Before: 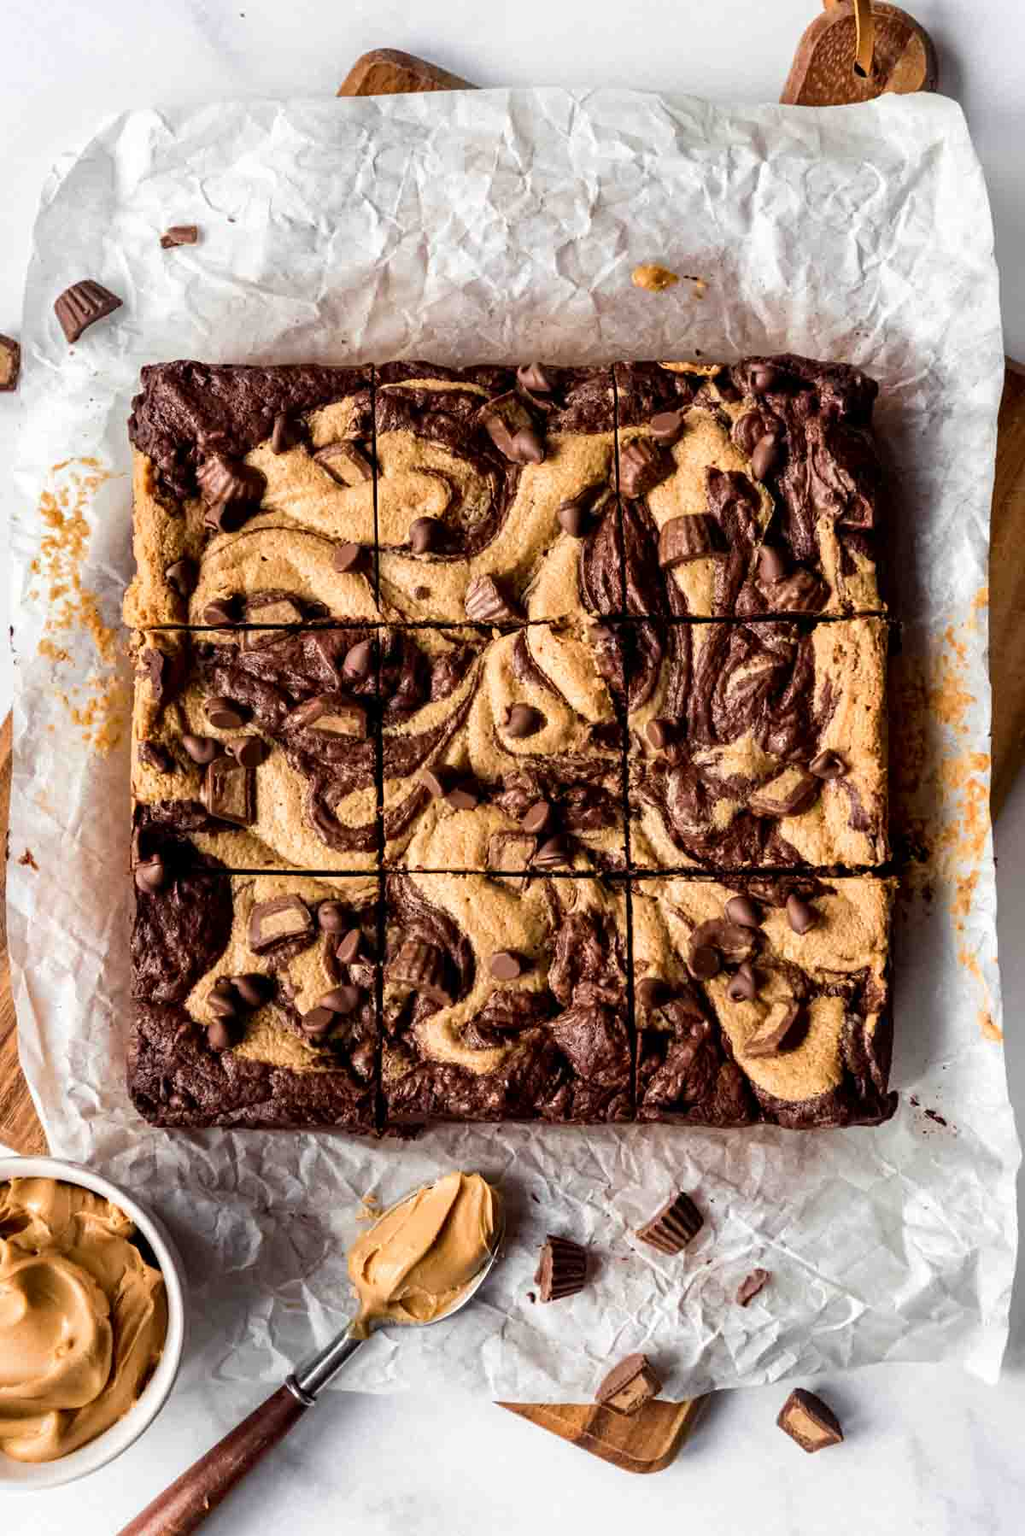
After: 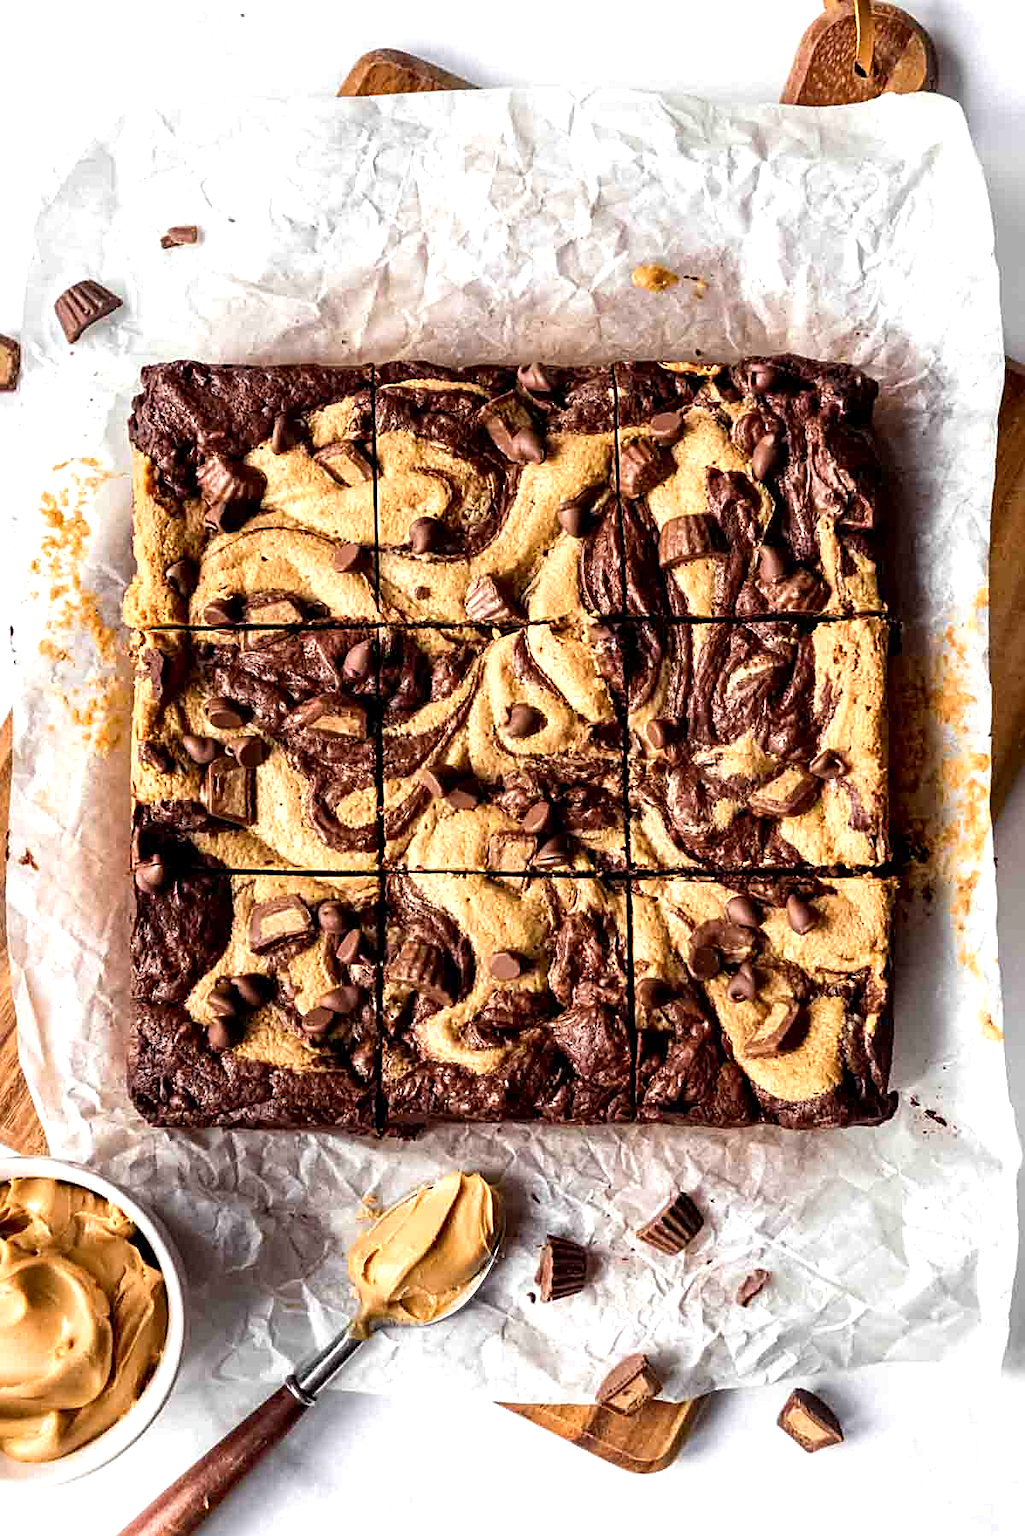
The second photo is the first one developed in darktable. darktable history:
exposure: black level correction 0.001, exposure 0.498 EV, compensate highlight preservation false
sharpen: on, module defaults
